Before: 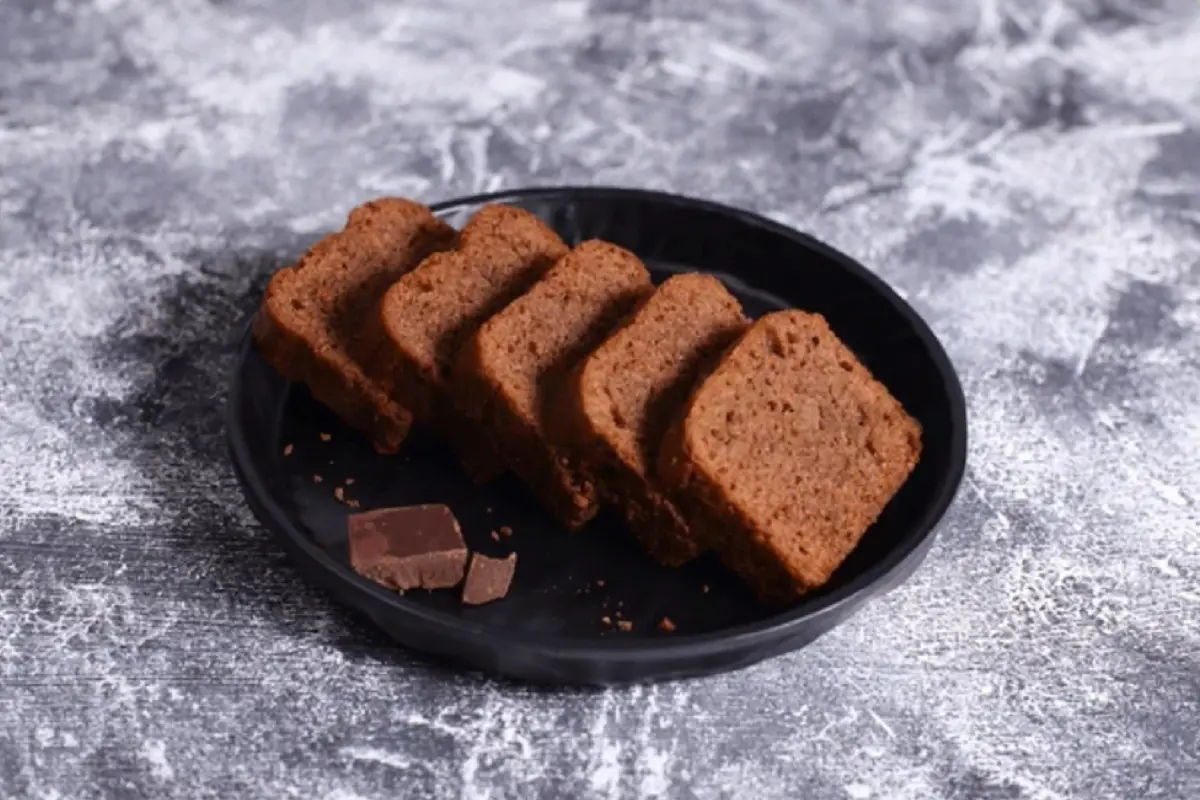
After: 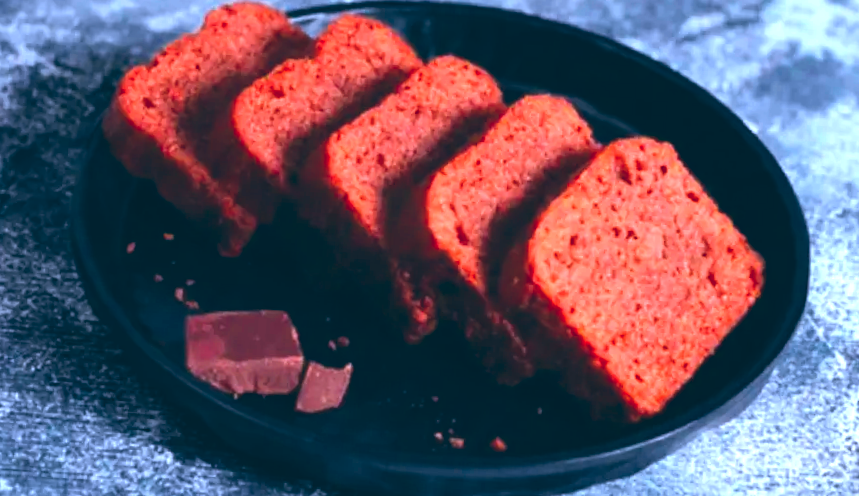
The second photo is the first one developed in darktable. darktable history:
color balance: lift [1.016, 0.983, 1, 1.017], gamma [0.958, 1, 1, 1], gain [0.981, 1.007, 0.993, 1.002], input saturation 118.26%, contrast 13.43%, contrast fulcrum 21.62%, output saturation 82.76%
color calibration: output R [1.422, -0.35, -0.252, 0], output G [-0.238, 1.259, -0.084, 0], output B [-0.081, -0.196, 1.58, 0], output brightness [0.49, 0.671, -0.57, 0], illuminant same as pipeline (D50), adaptation none (bypass), saturation algorithm version 1 (2020)
crop and rotate: angle -3.37°, left 9.79%, top 20.73%, right 12.42%, bottom 11.82%
